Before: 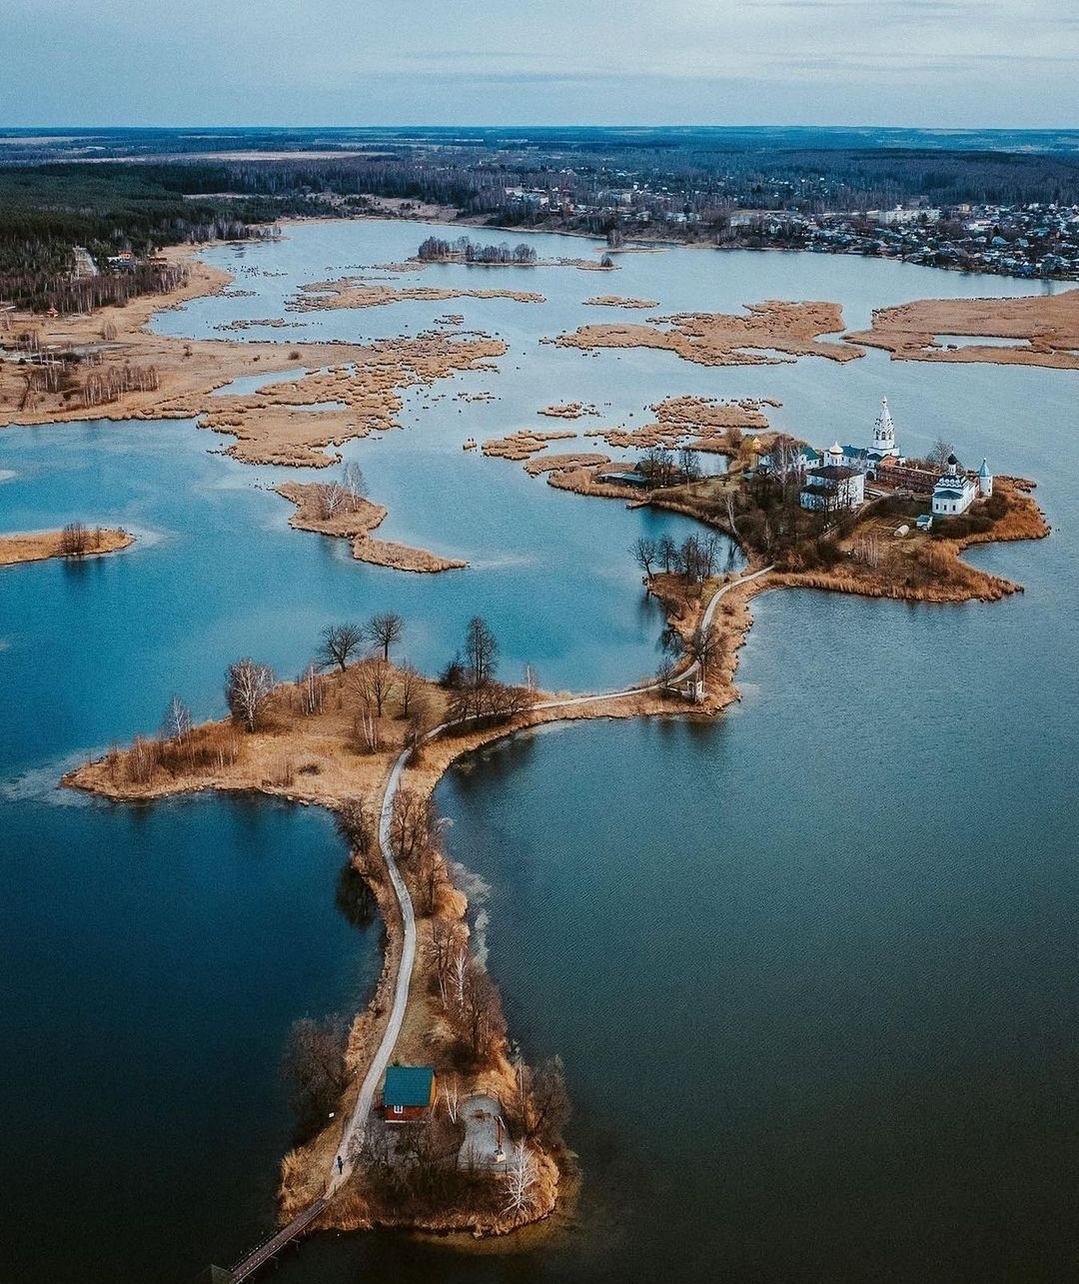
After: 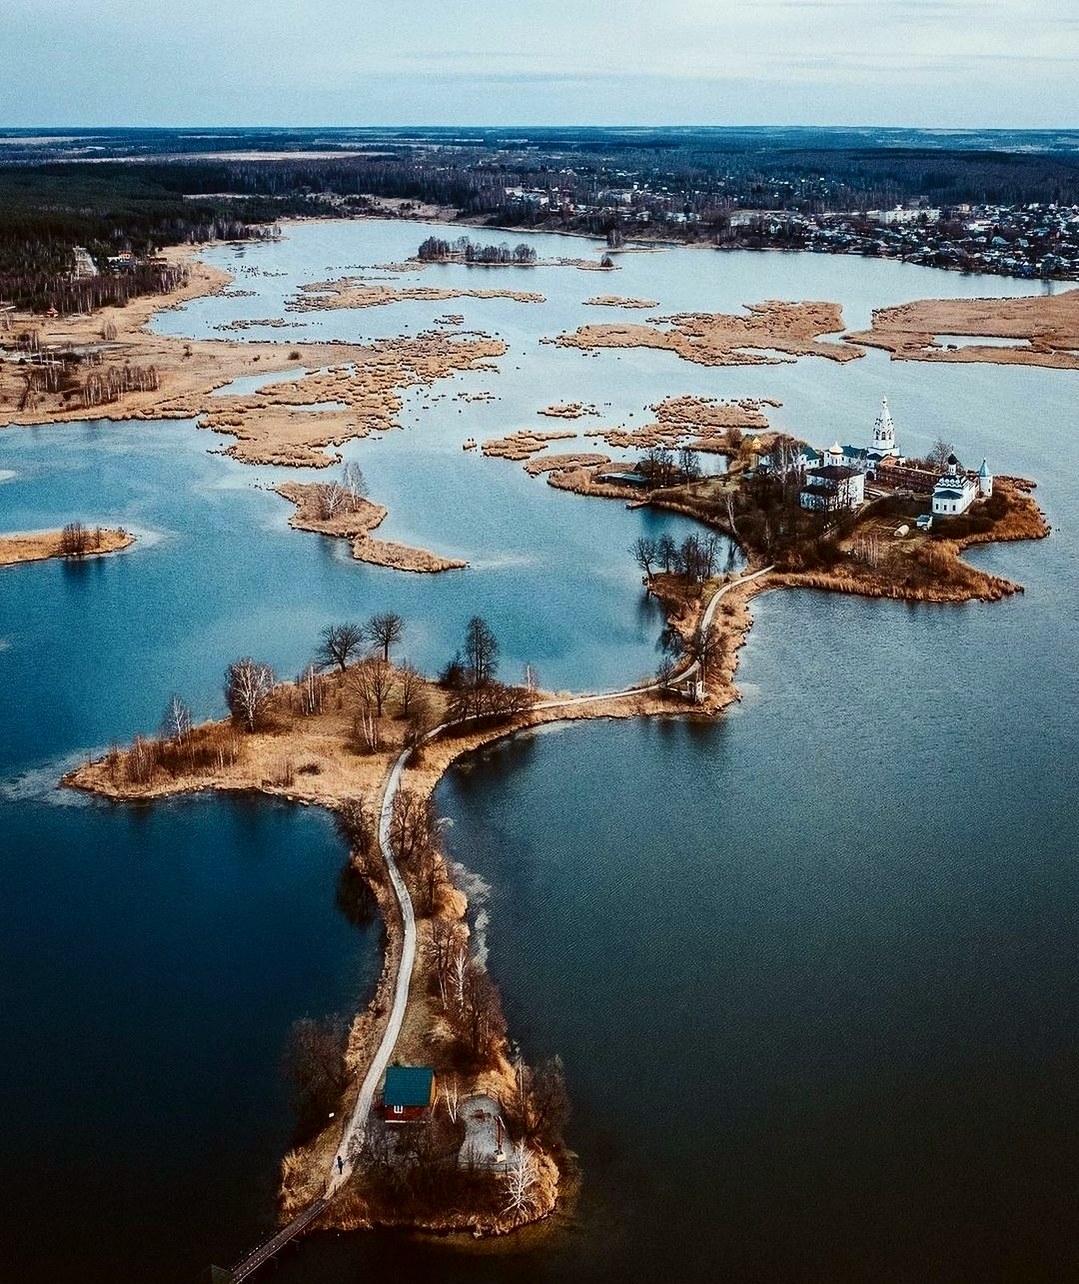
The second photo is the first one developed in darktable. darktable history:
color correction: highlights a* -0.924, highlights b* 4.67, shadows a* 3.69
contrast brightness saturation: contrast 0.273
